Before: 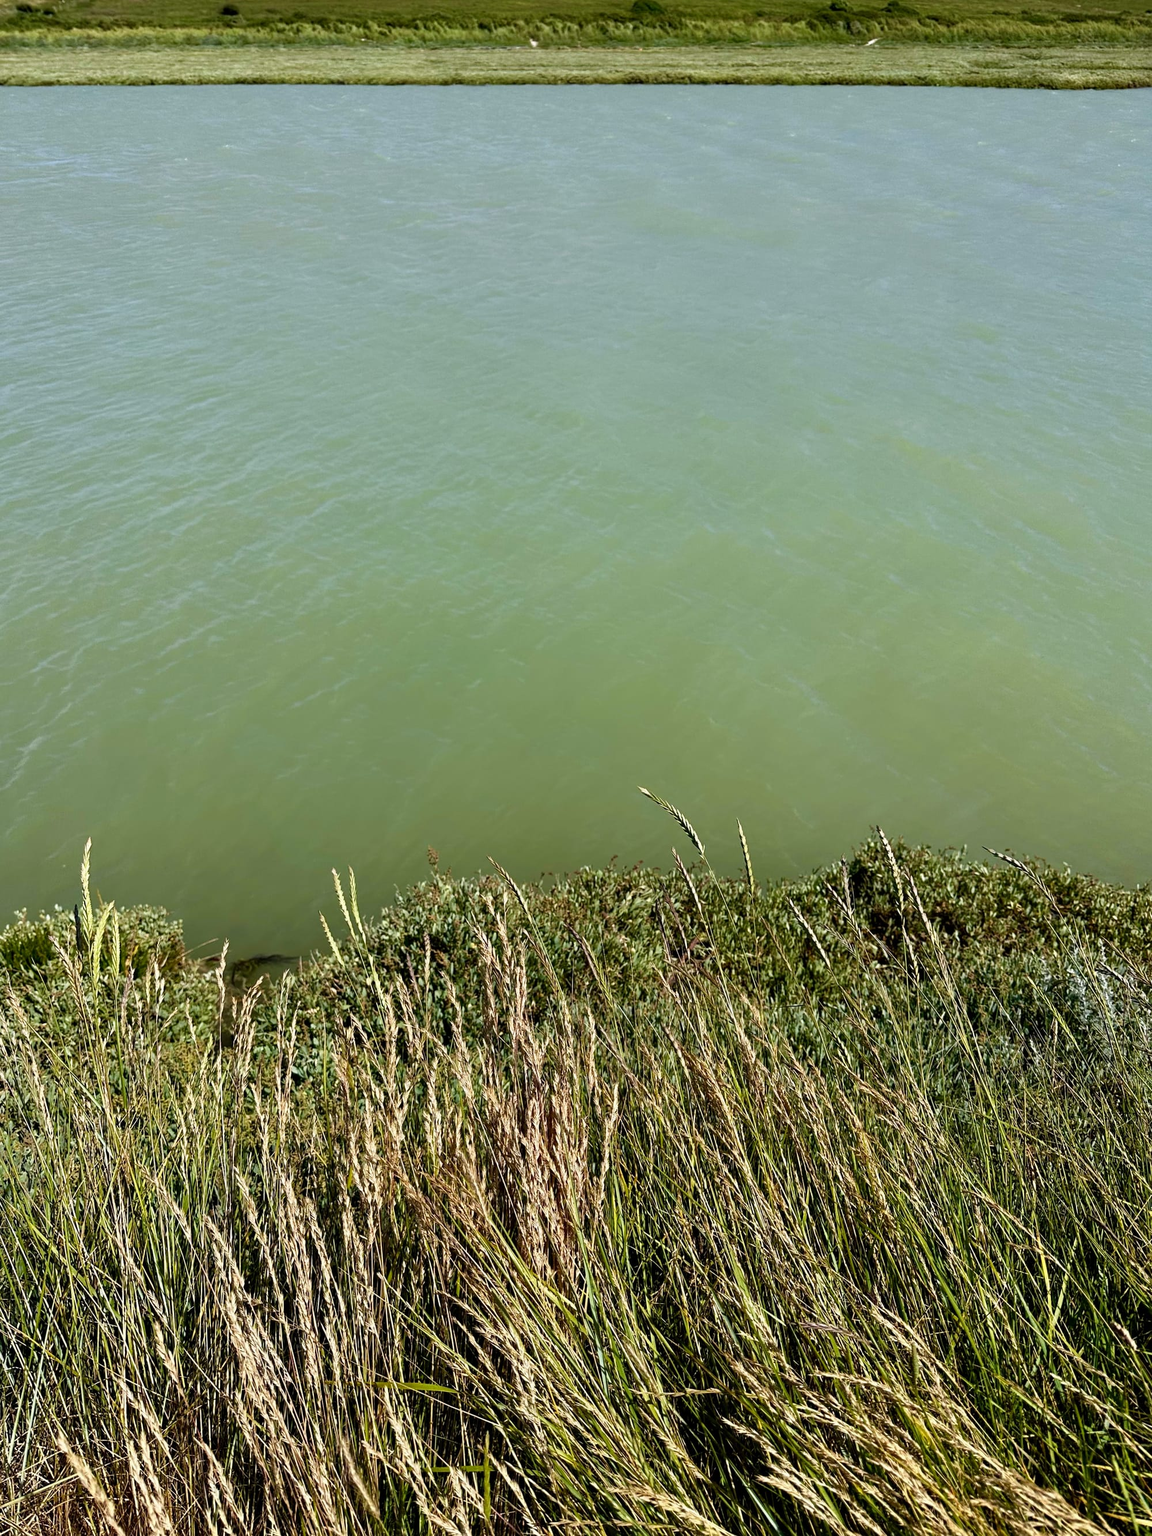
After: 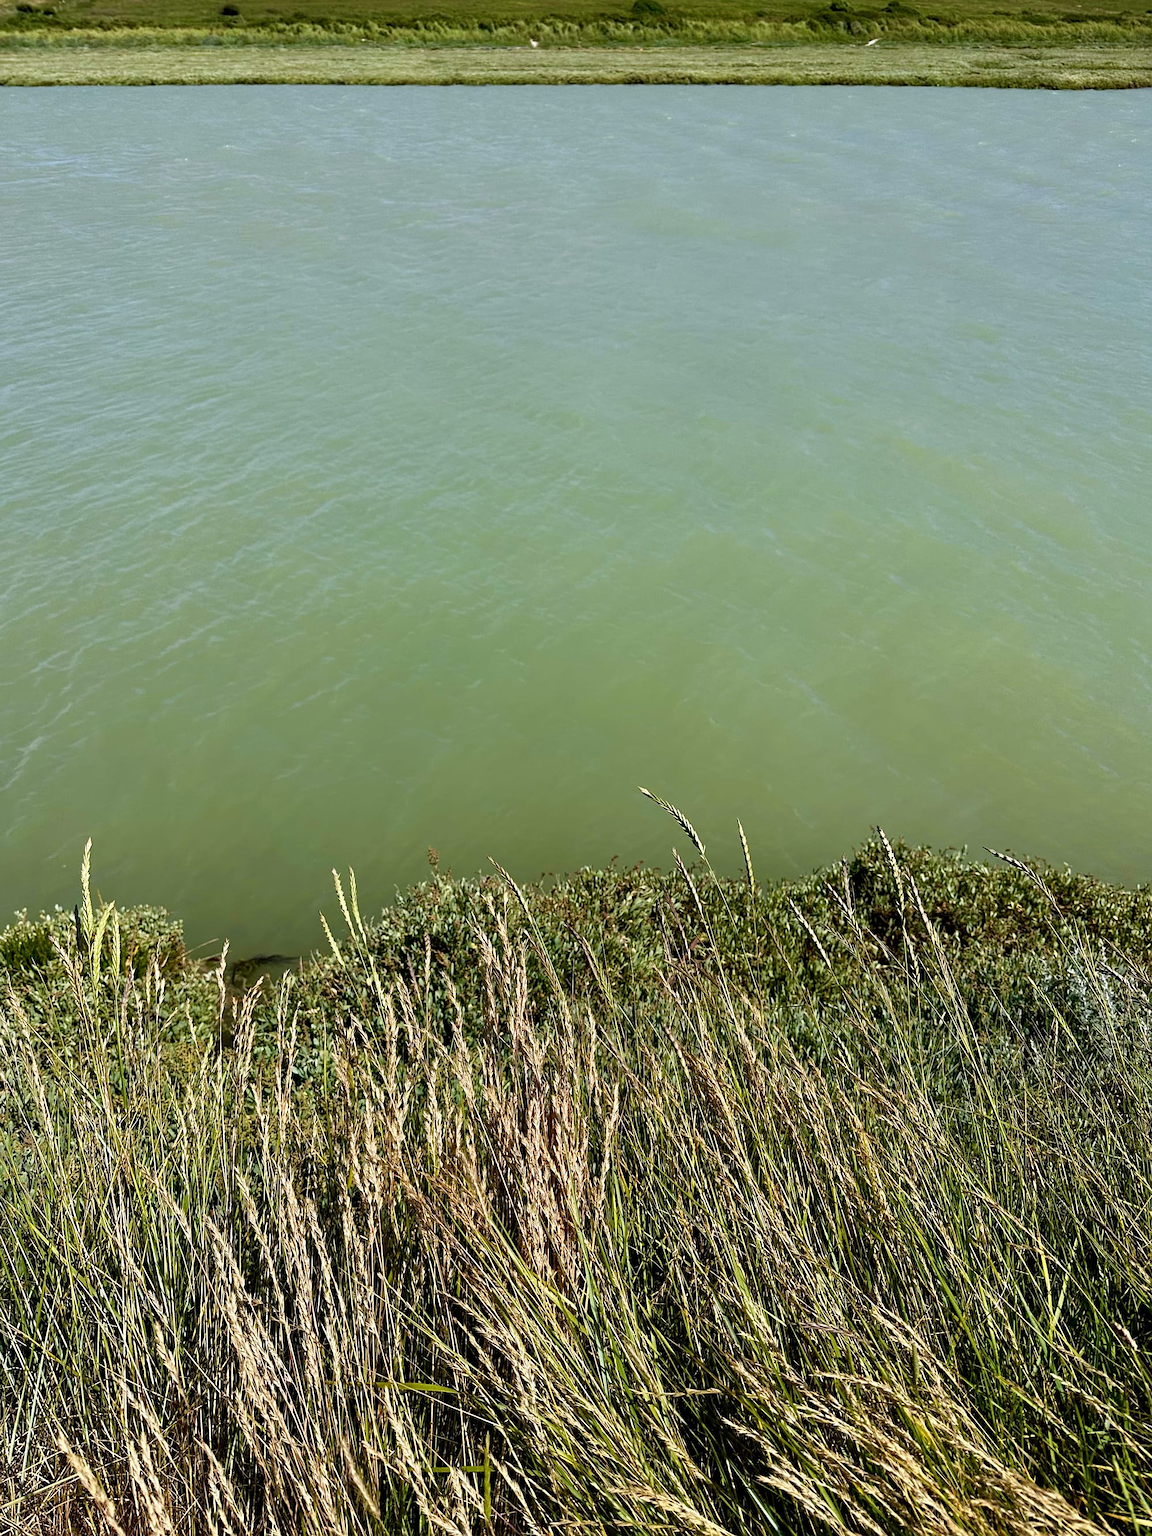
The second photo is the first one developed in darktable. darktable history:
sharpen: radius 1.226, amount 0.288, threshold 0.18
